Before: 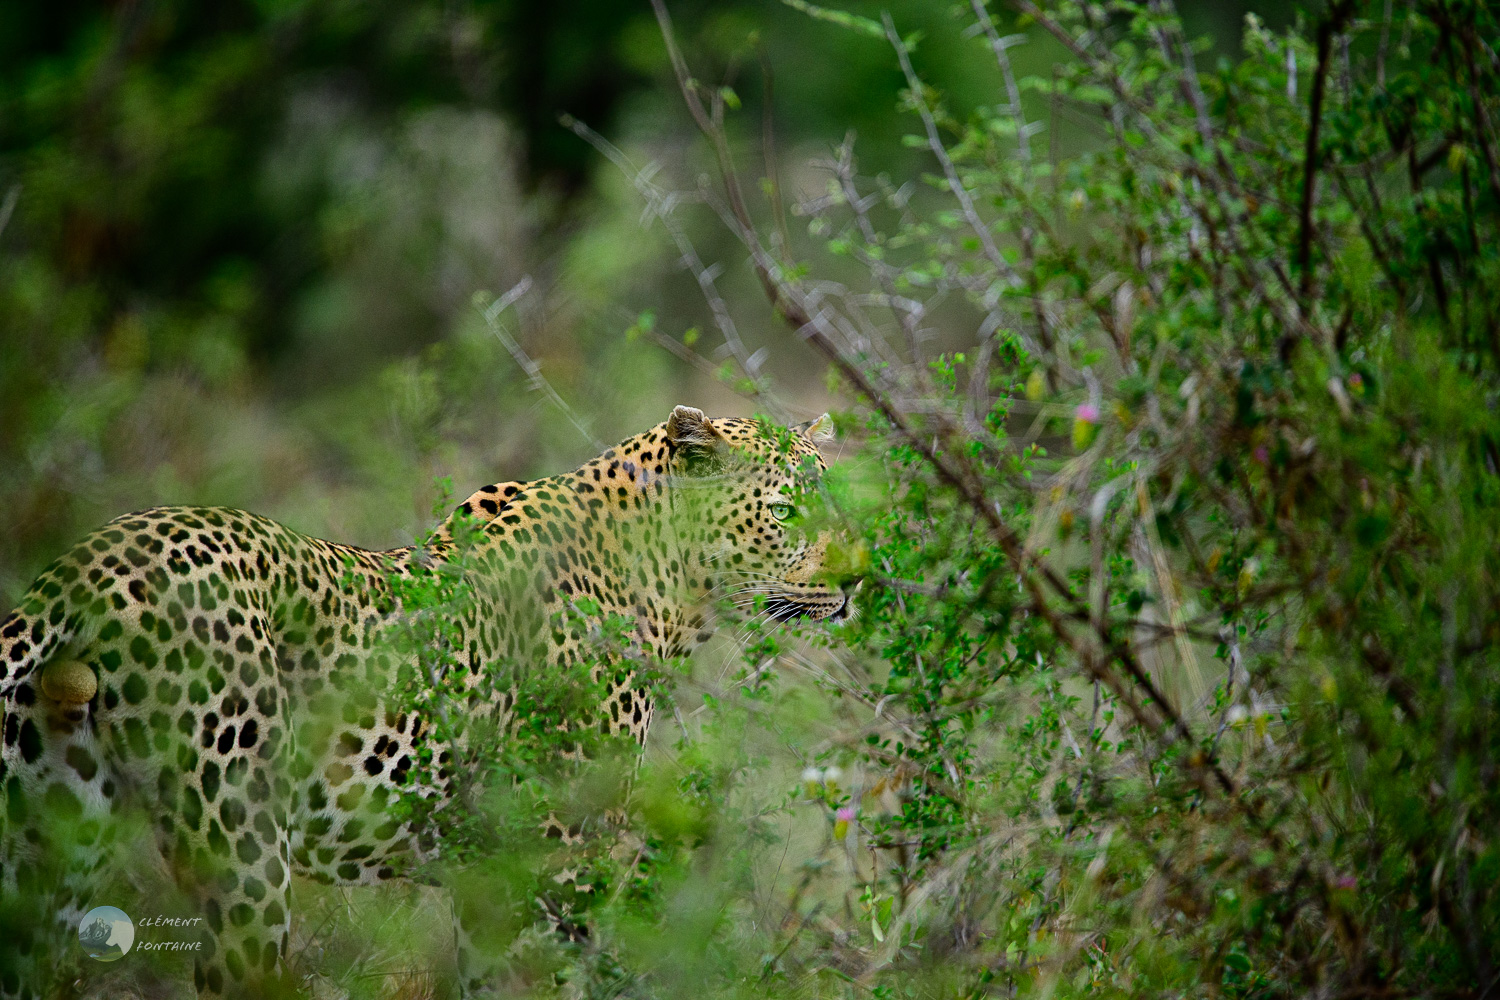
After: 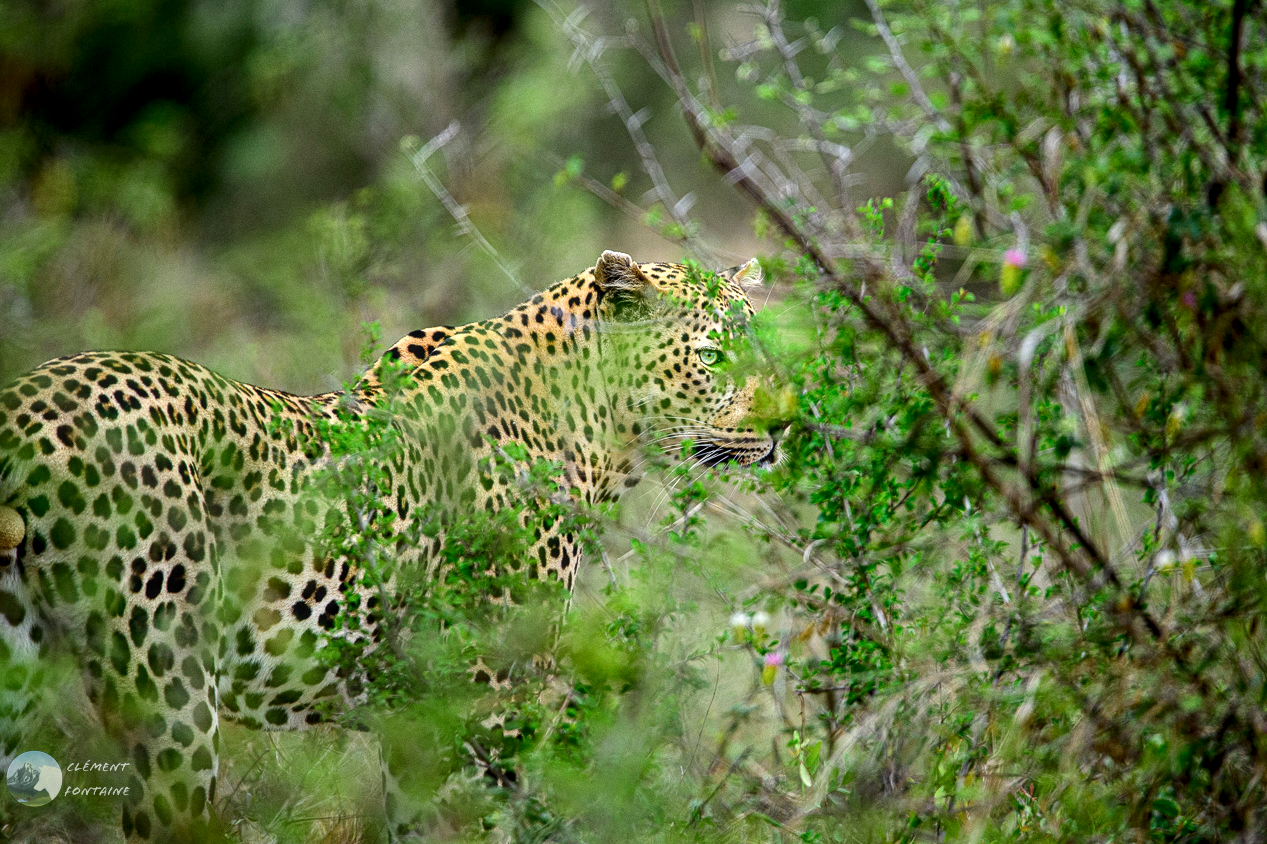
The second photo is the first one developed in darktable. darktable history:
local contrast: detail 130%
crop and rotate: left 4.842%, top 15.51%, right 10.668%
exposure: exposure 0.375 EV, compensate highlight preservation false
